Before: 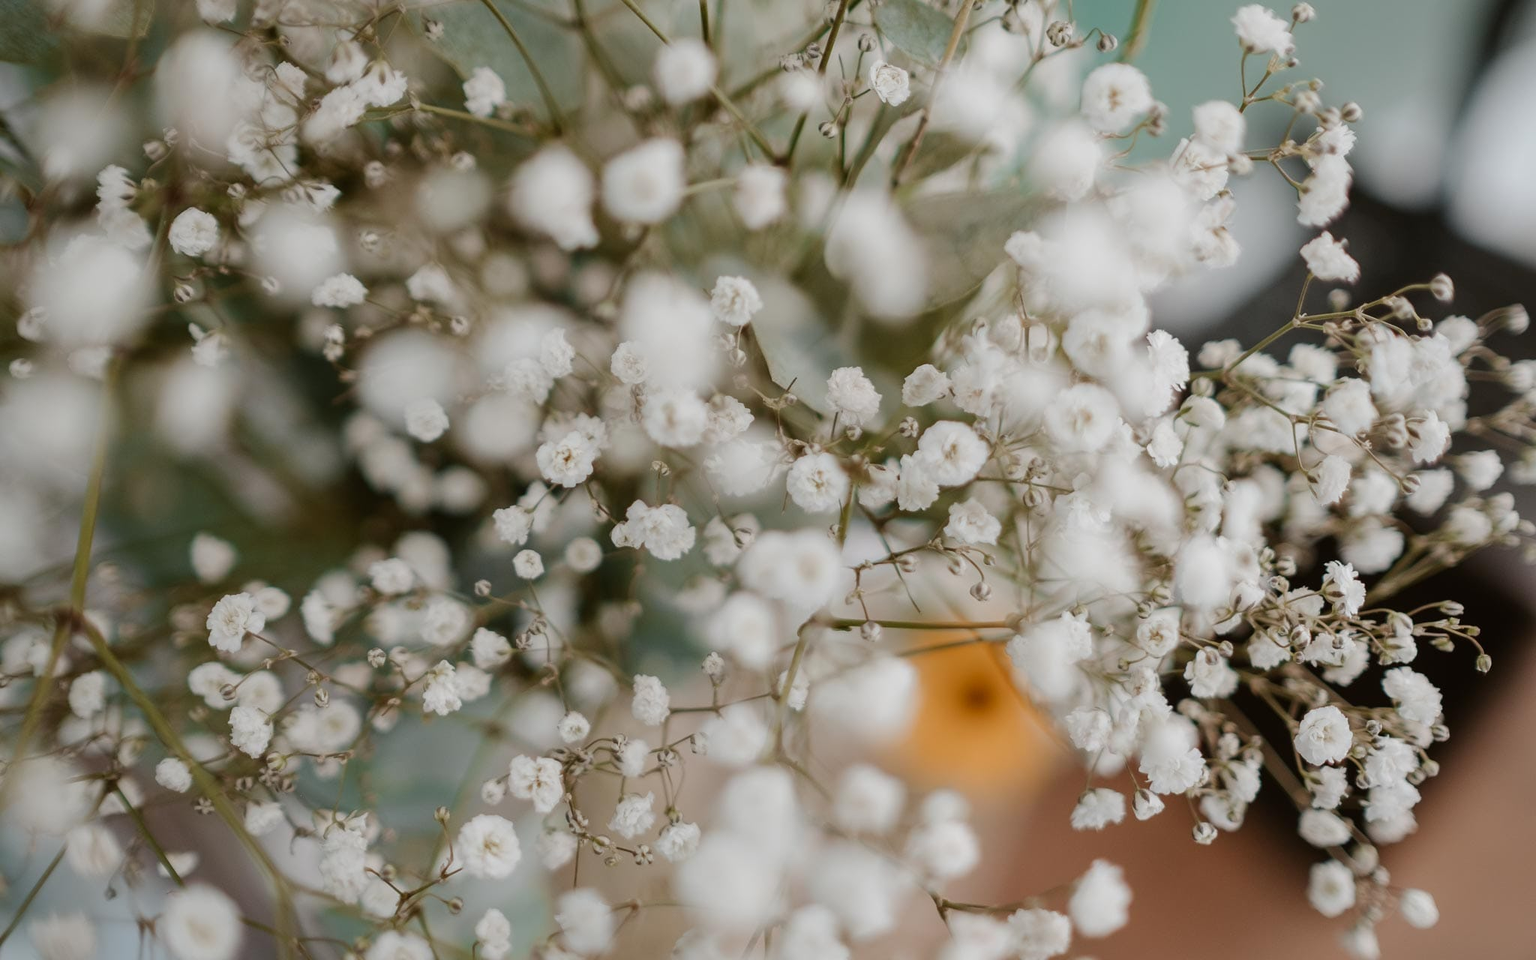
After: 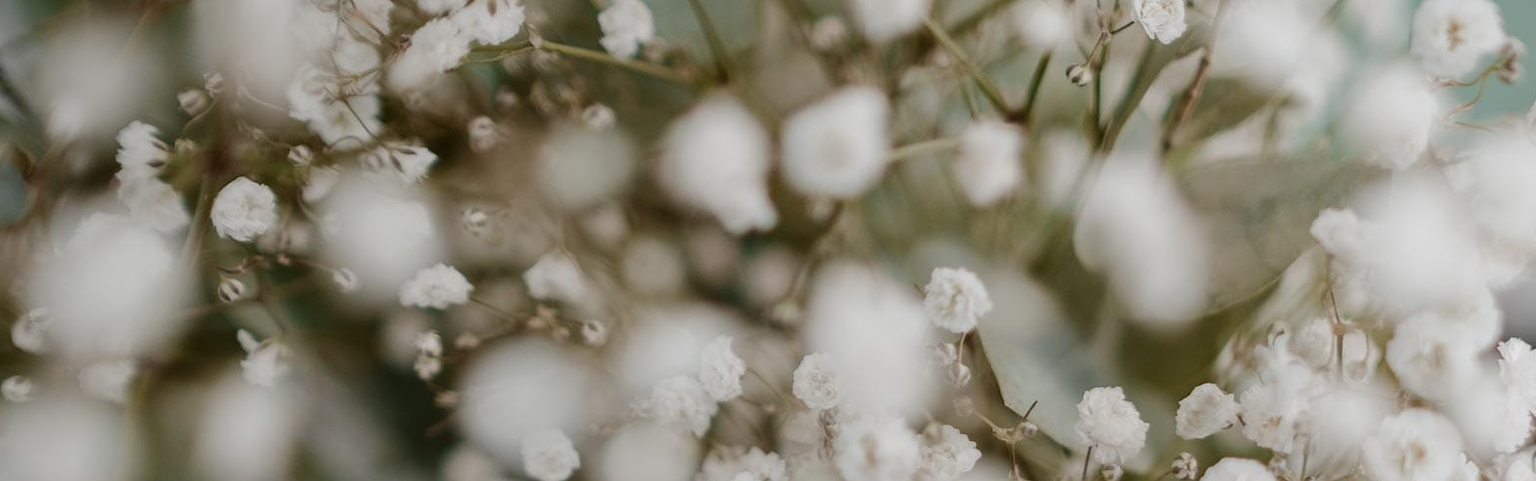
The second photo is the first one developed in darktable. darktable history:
crop: left 0.554%, top 7.643%, right 23.419%, bottom 54.216%
